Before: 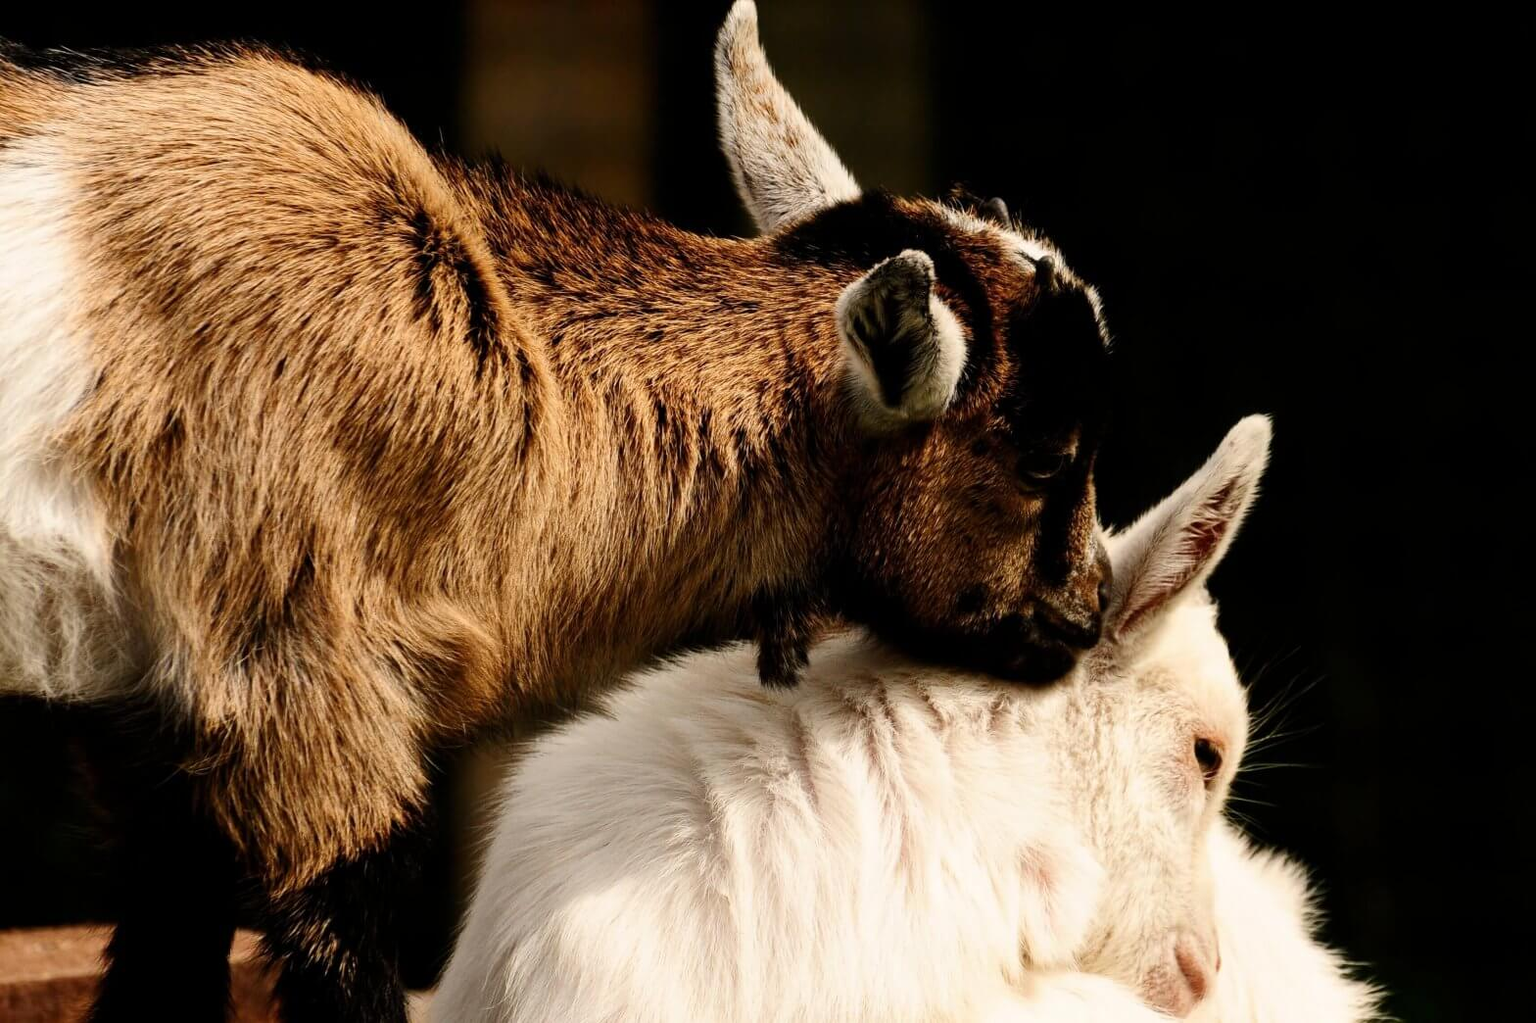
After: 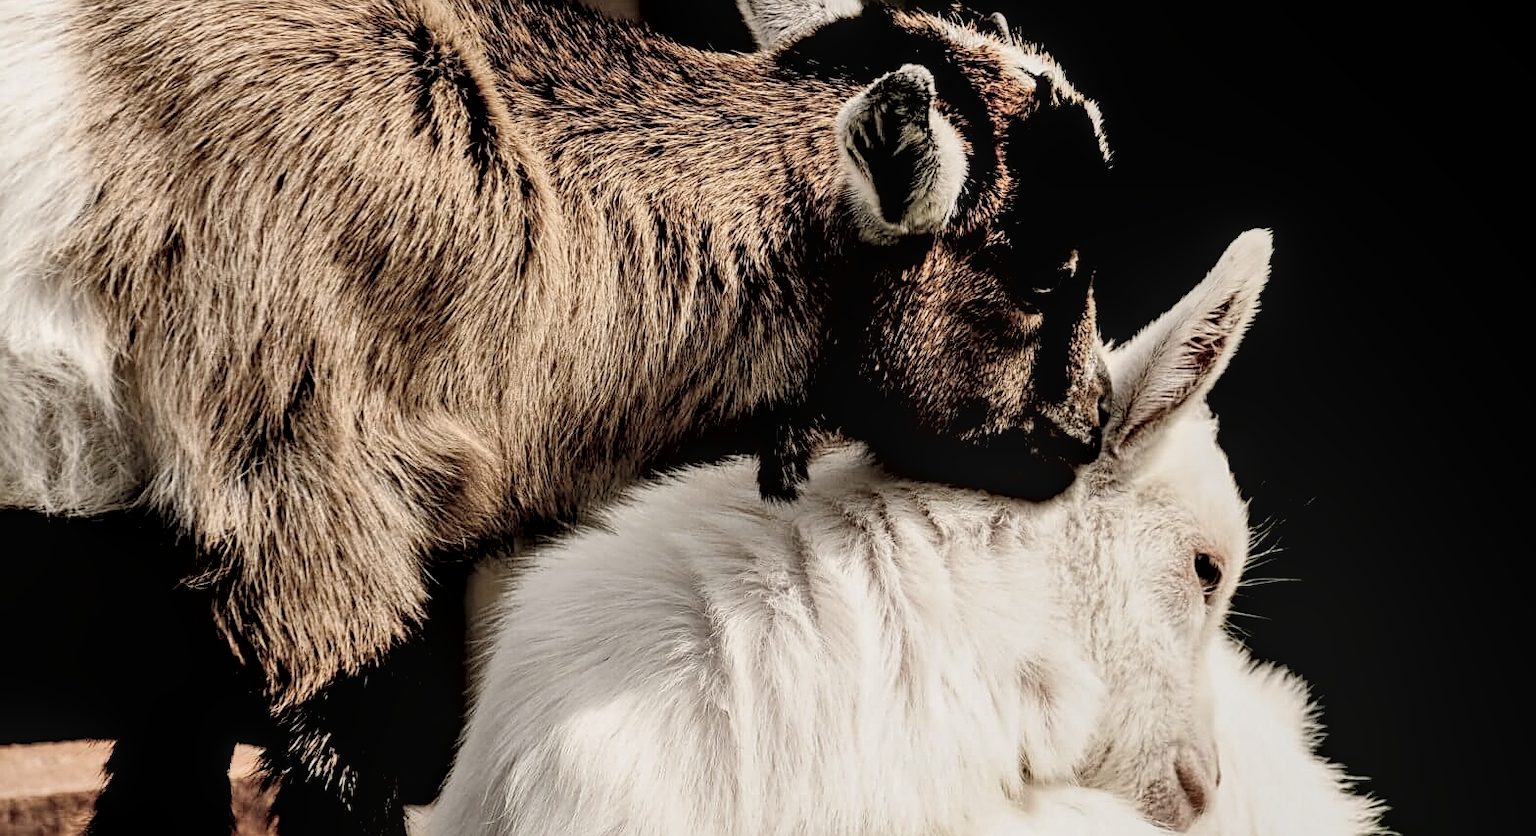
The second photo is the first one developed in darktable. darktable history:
local contrast: on, module defaults
crop and rotate: top 18.148%
sharpen: on, module defaults
shadows and highlights: low approximation 0.01, soften with gaussian
contrast brightness saturation: brightness 0.188, saturation -0.506
exposure: black level correction 0.009, exposure -0.162 EV, compensate highlight preservation false
